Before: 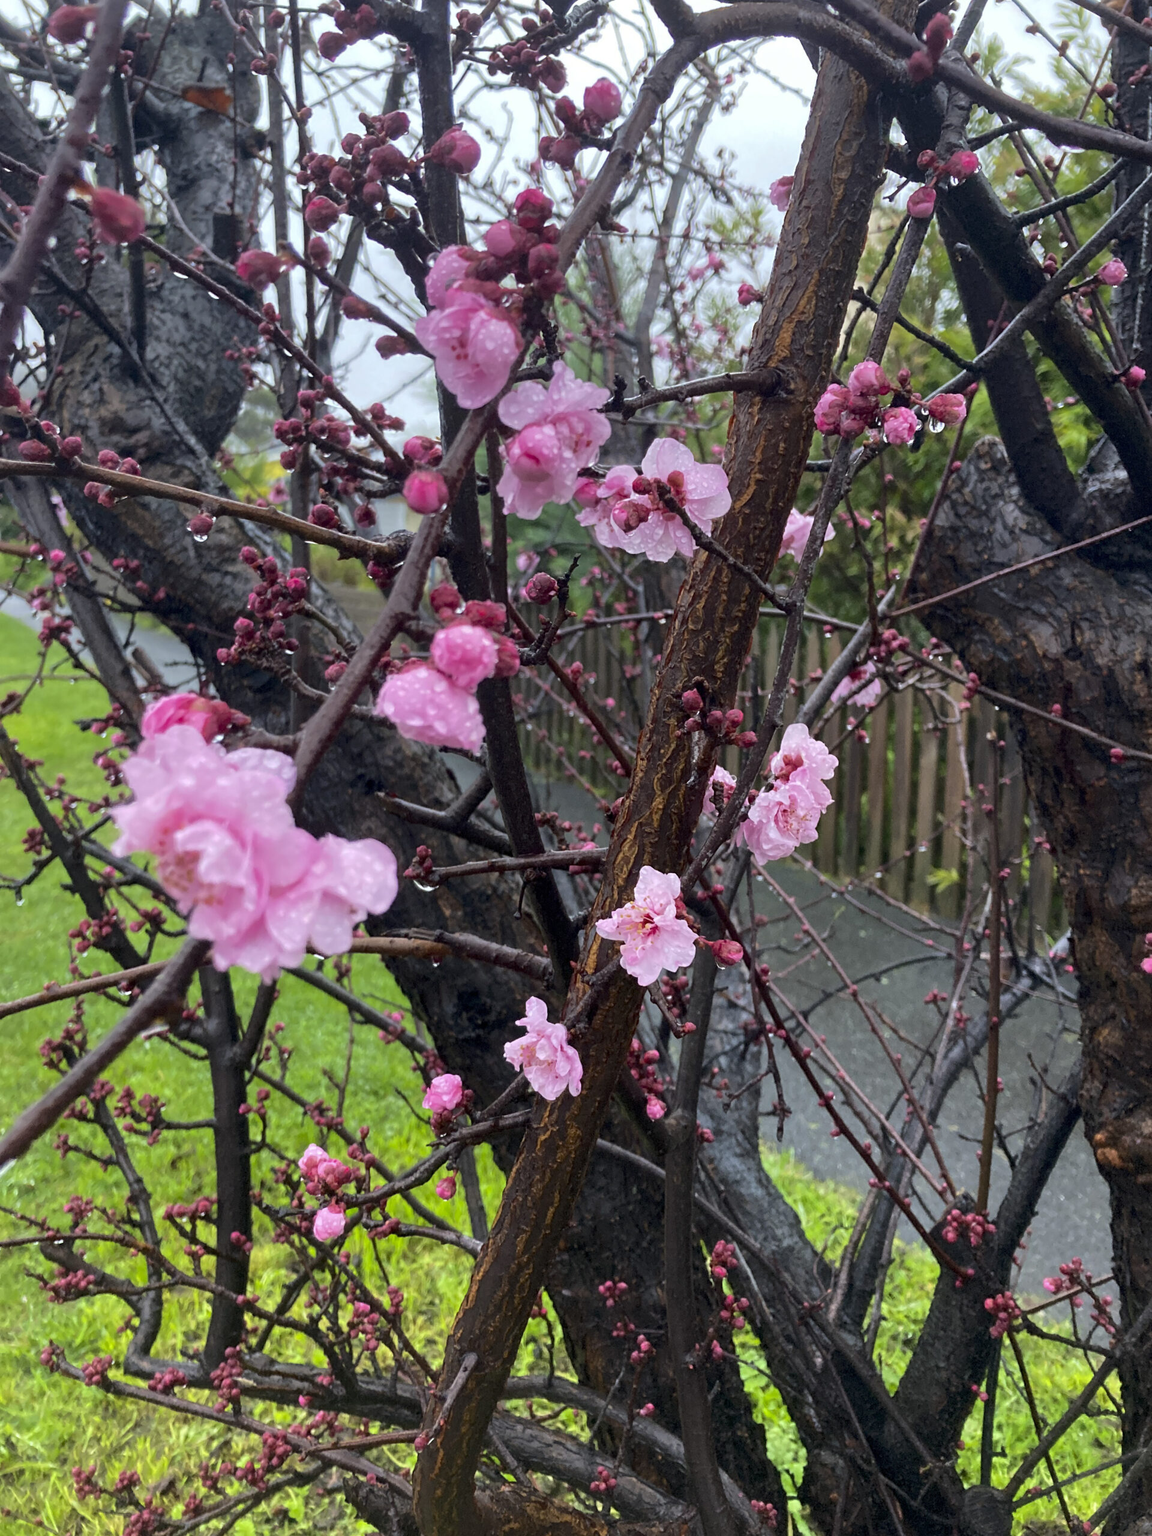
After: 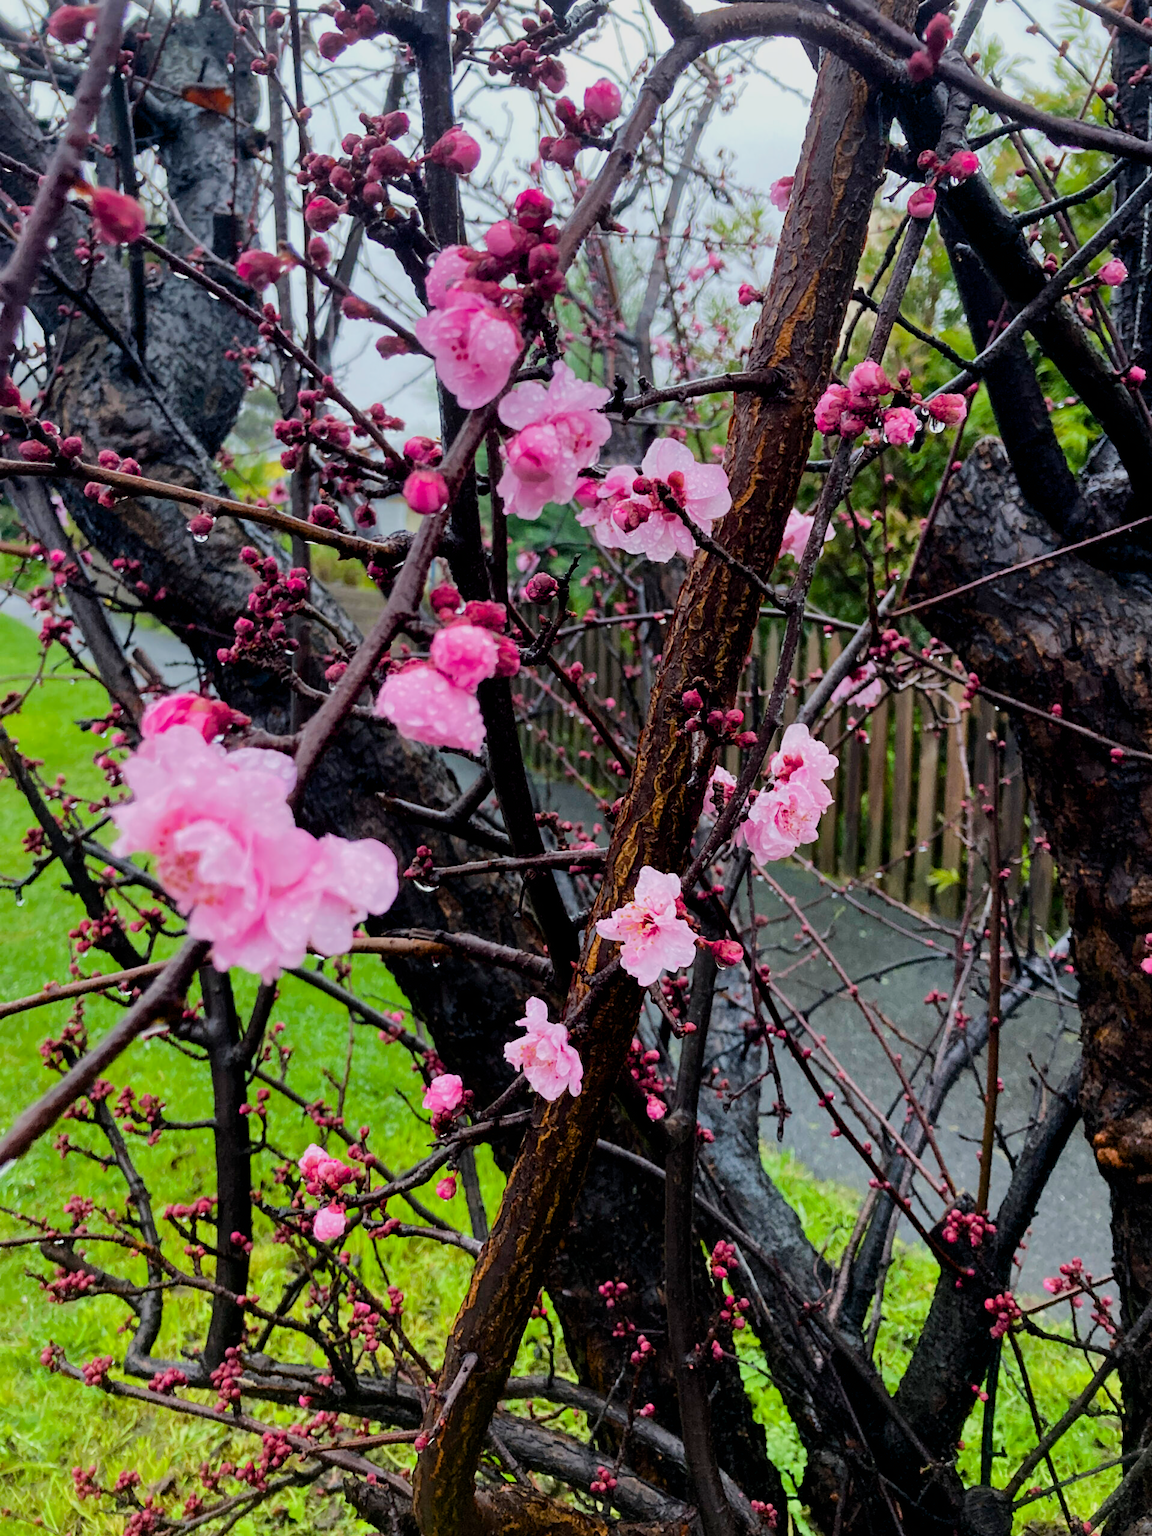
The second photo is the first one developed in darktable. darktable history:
color balance rgb: global offset › luminance -0.51%, perceptual saturation grading › global saturation 27.53%, perceptual saturation grading › highlights -25%, perceptual saturation grading › shadows 25%, perceptual brilliance grading › highlights 6.62%, perceptual brilliance grading › mid-tones 17.07%, perceptual brilliance grading › shadows -5.23%
filmic rgb: hardness 4.17
